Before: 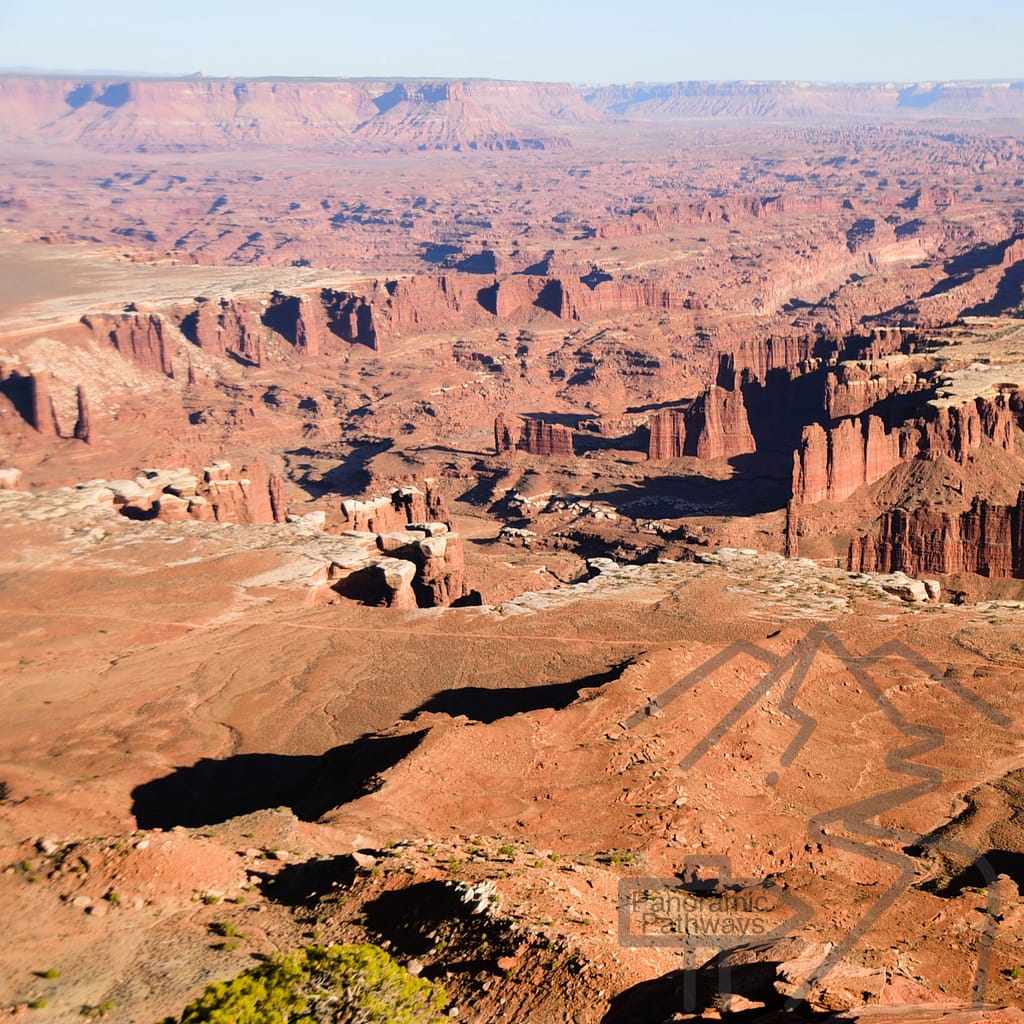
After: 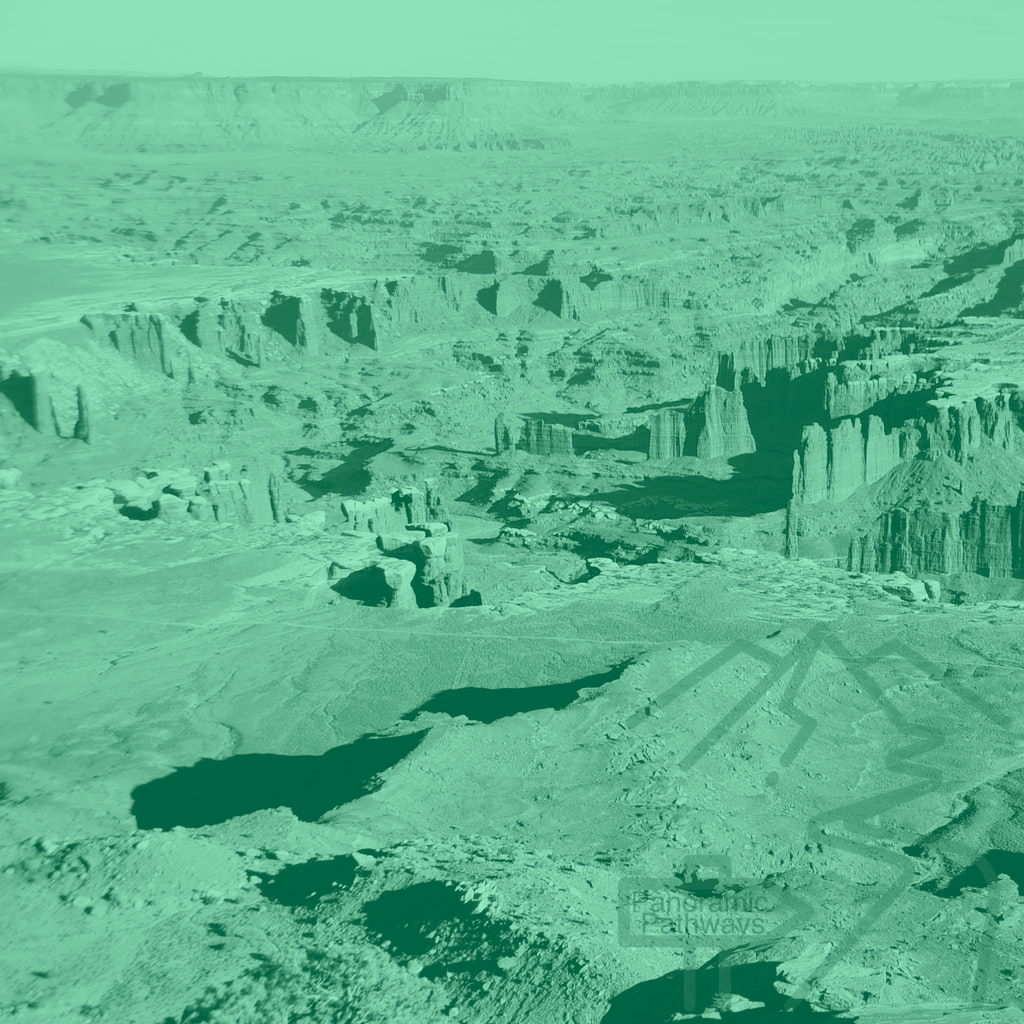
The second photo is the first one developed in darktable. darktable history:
colorize: hue 147.6°, saturation 65%, lightness 21.64%
color balance rgb: linear chroma grading › shadows 32%, linear chroma grading › global chroma -2%, linear chroma grading › mid-tones 4%, perceptual saturation grading › global saturation -2%, perceptual saturation grading › highlights -8%, perceptual saturation grading › mid-tones 8%, perceptual saturation grading › shadows 4%, perceptual brilliance grading › highlights 8%, perceptual brilliance grading › mid-tones 4%, perceptual brilliance grading › shadows 2%, global vibrance 16%, saturation formula JzAzBz (2021)
